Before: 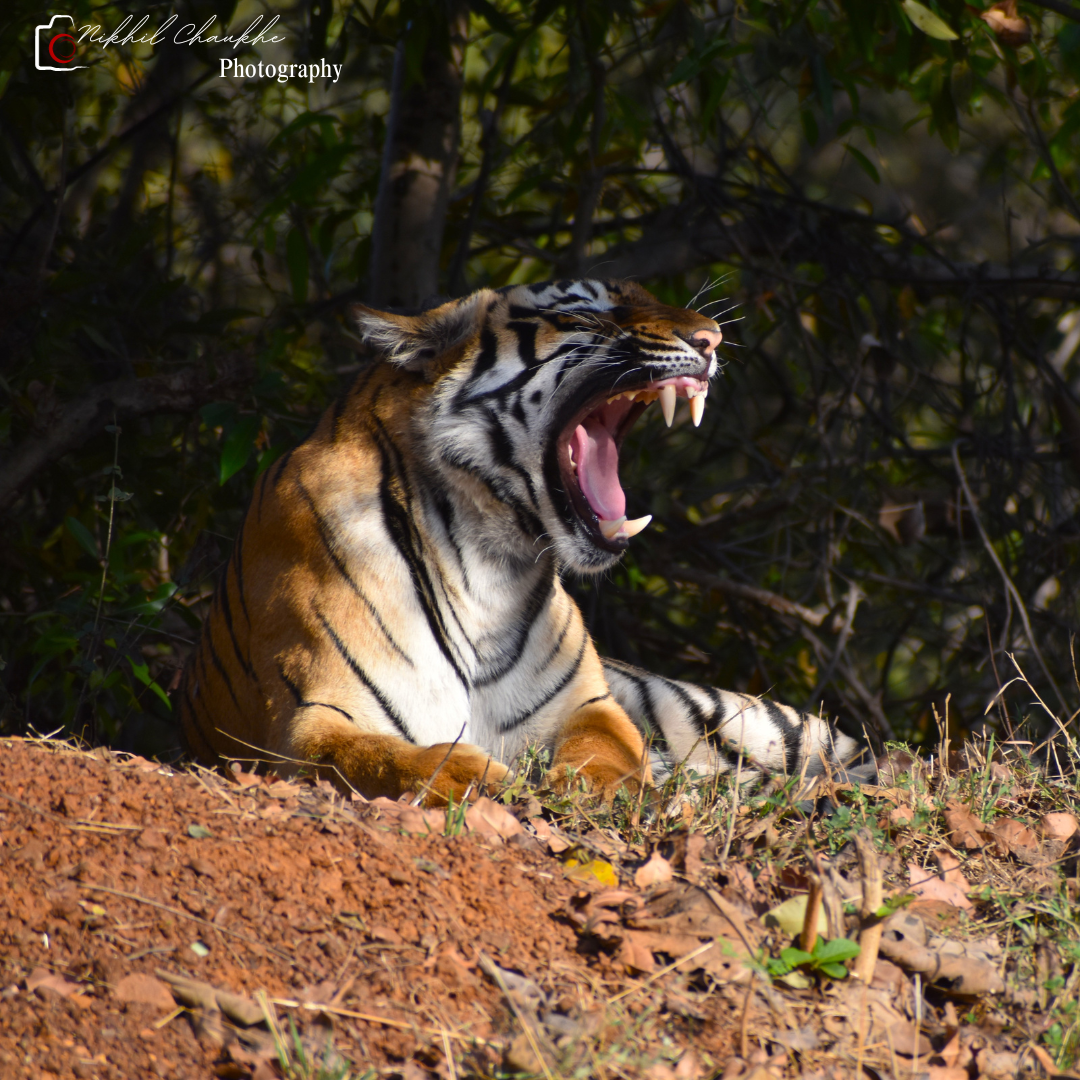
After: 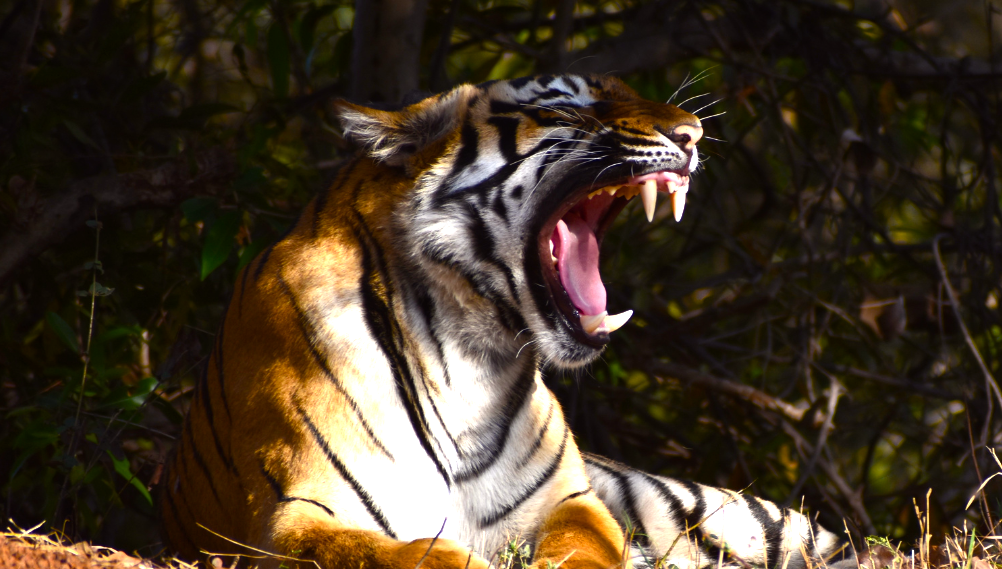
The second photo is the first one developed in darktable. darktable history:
crop: left 1.772%, top 19.045%, right 5.421%, bottom 28.218%
color balance rgb: power › luminance -3.525%, power › chroma 0.572%, power › hue 42.62°, perceptual saturation grading › global saturation 20.356%, perceptual saturation grading › highlights -19.83%, perceptual saturation grading › shadows 29.79%, perceptual brilliance grading › global brilliance 21.158%, perceptual brilliance grading › shadows -34.485%, global vibrance 5.149%
exposure: exposure 0.2 EV, compensate highlight preservation false
